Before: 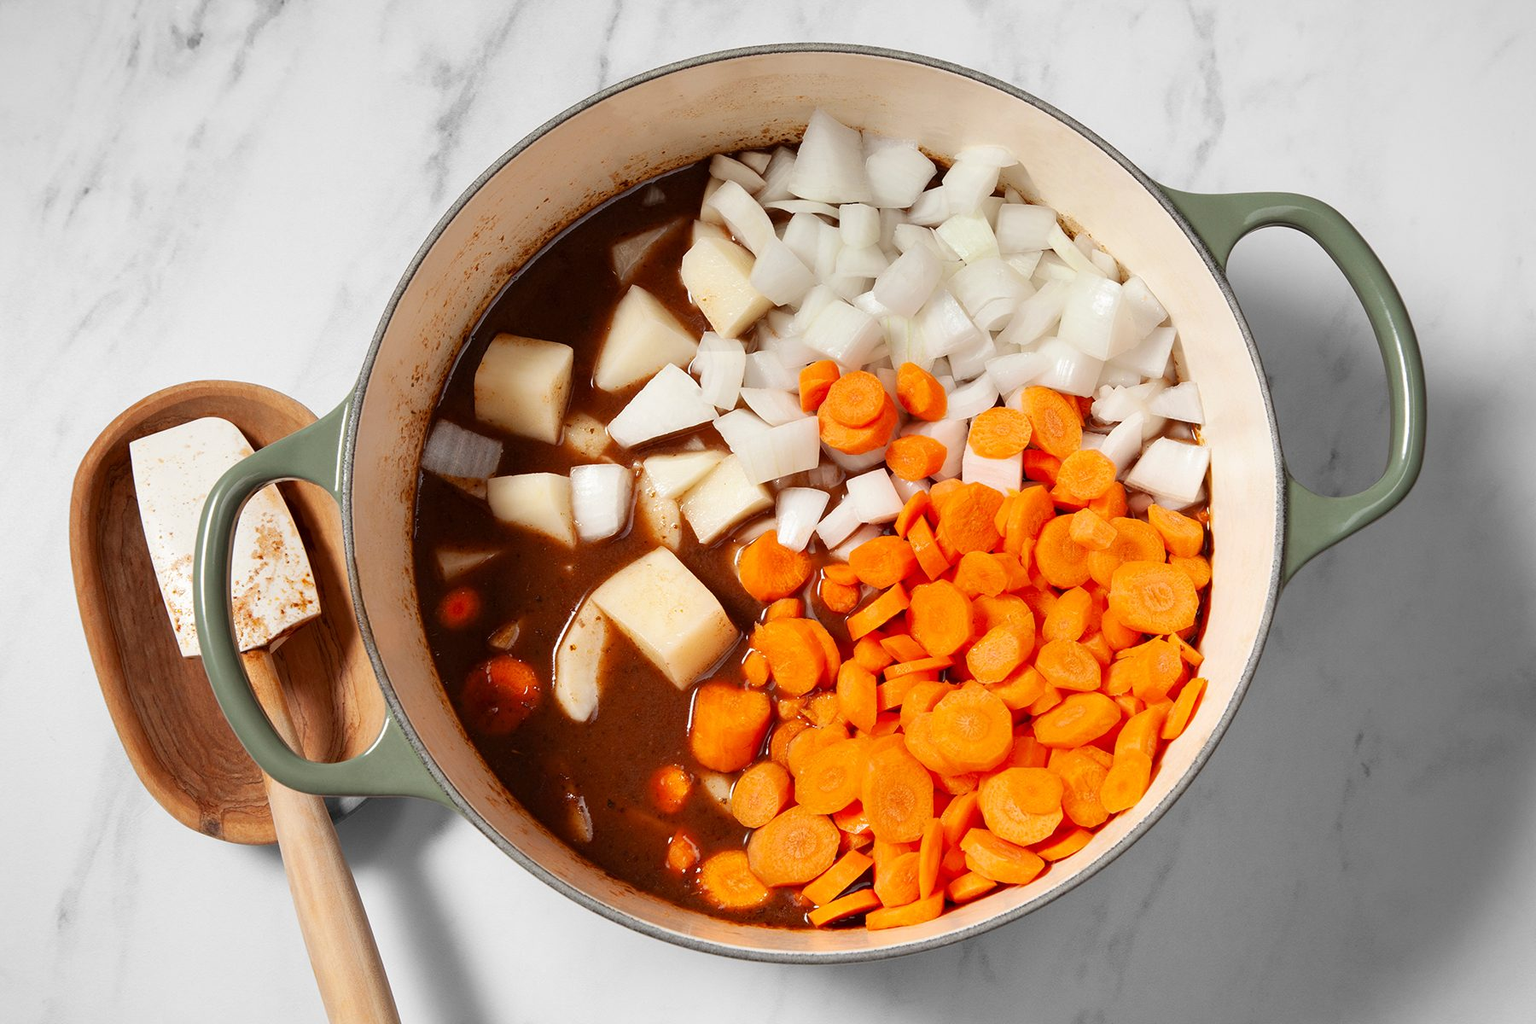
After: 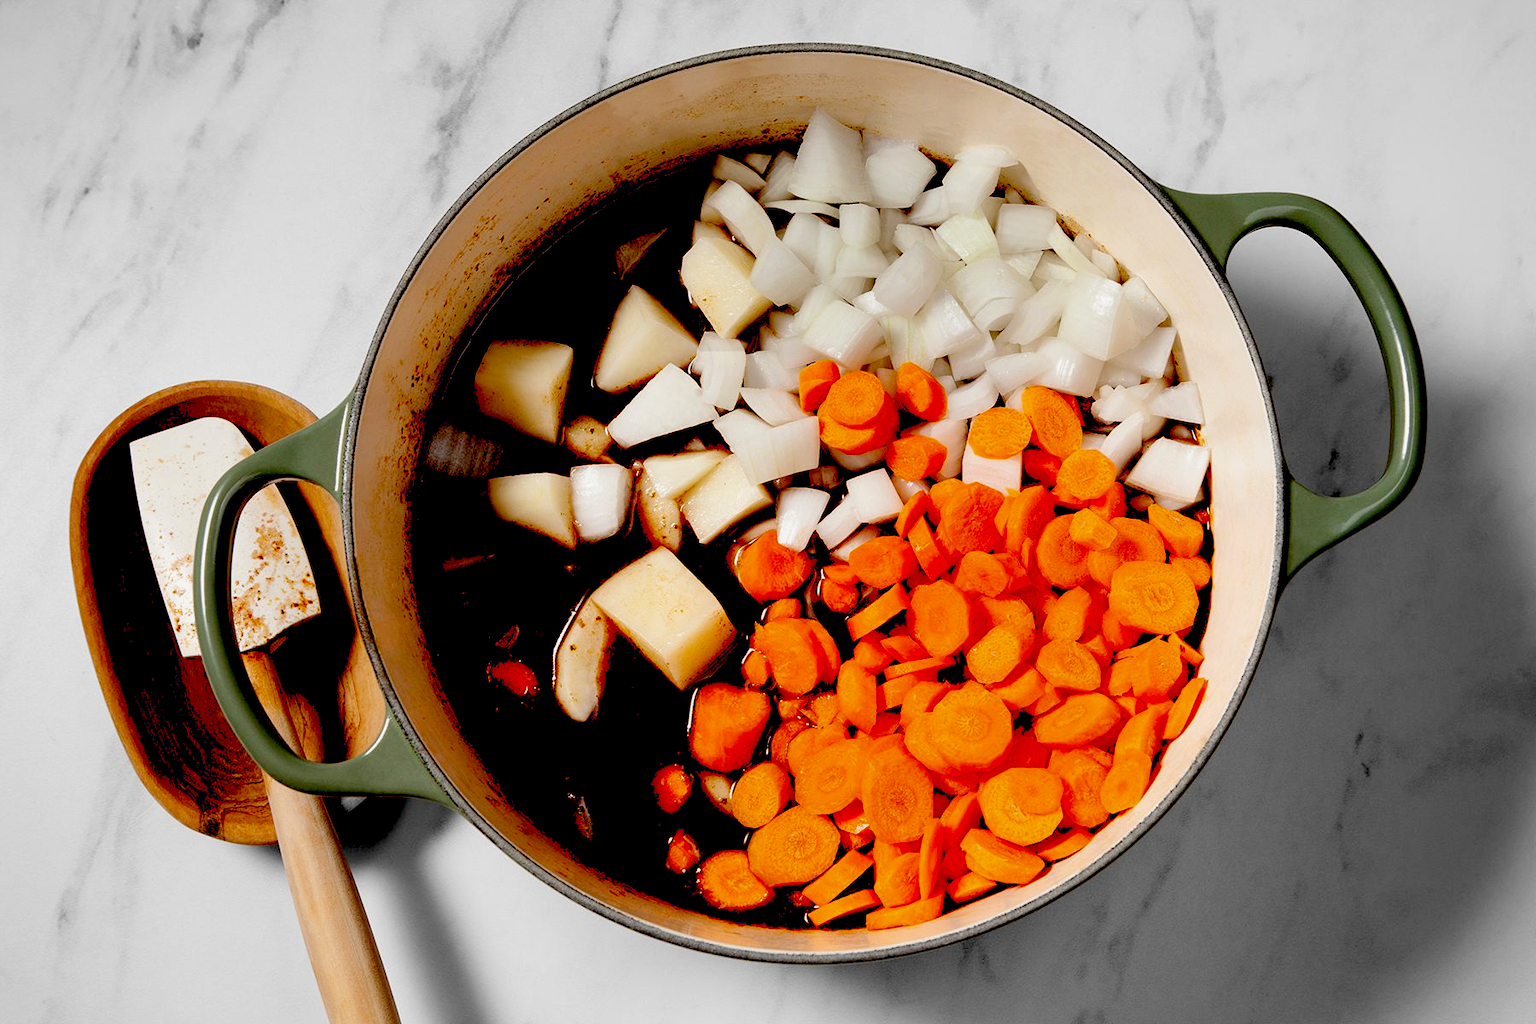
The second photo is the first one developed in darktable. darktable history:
exposure: black level correction 0.099, exposure -0.093 EV, compensate highlight preservation false
